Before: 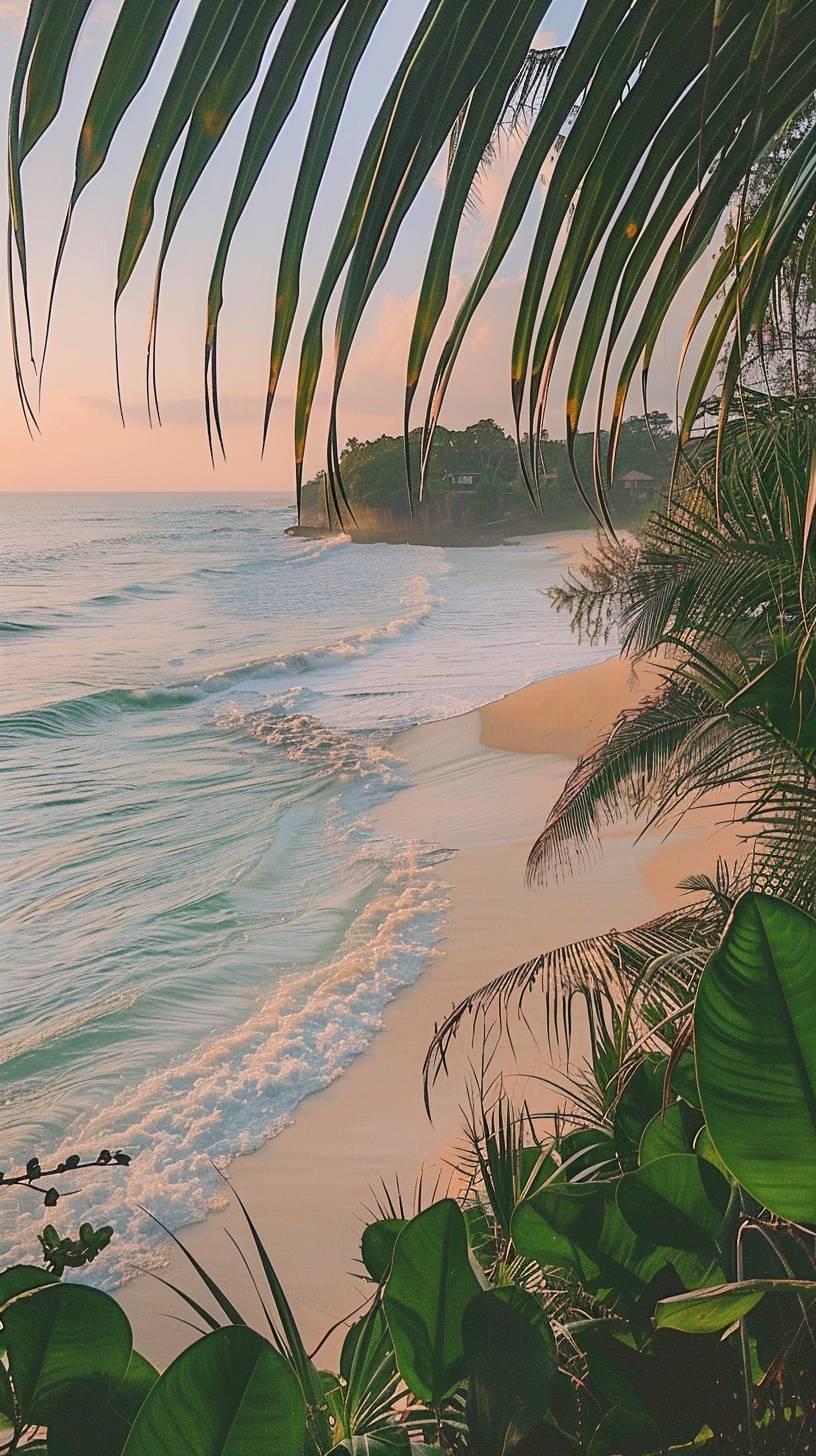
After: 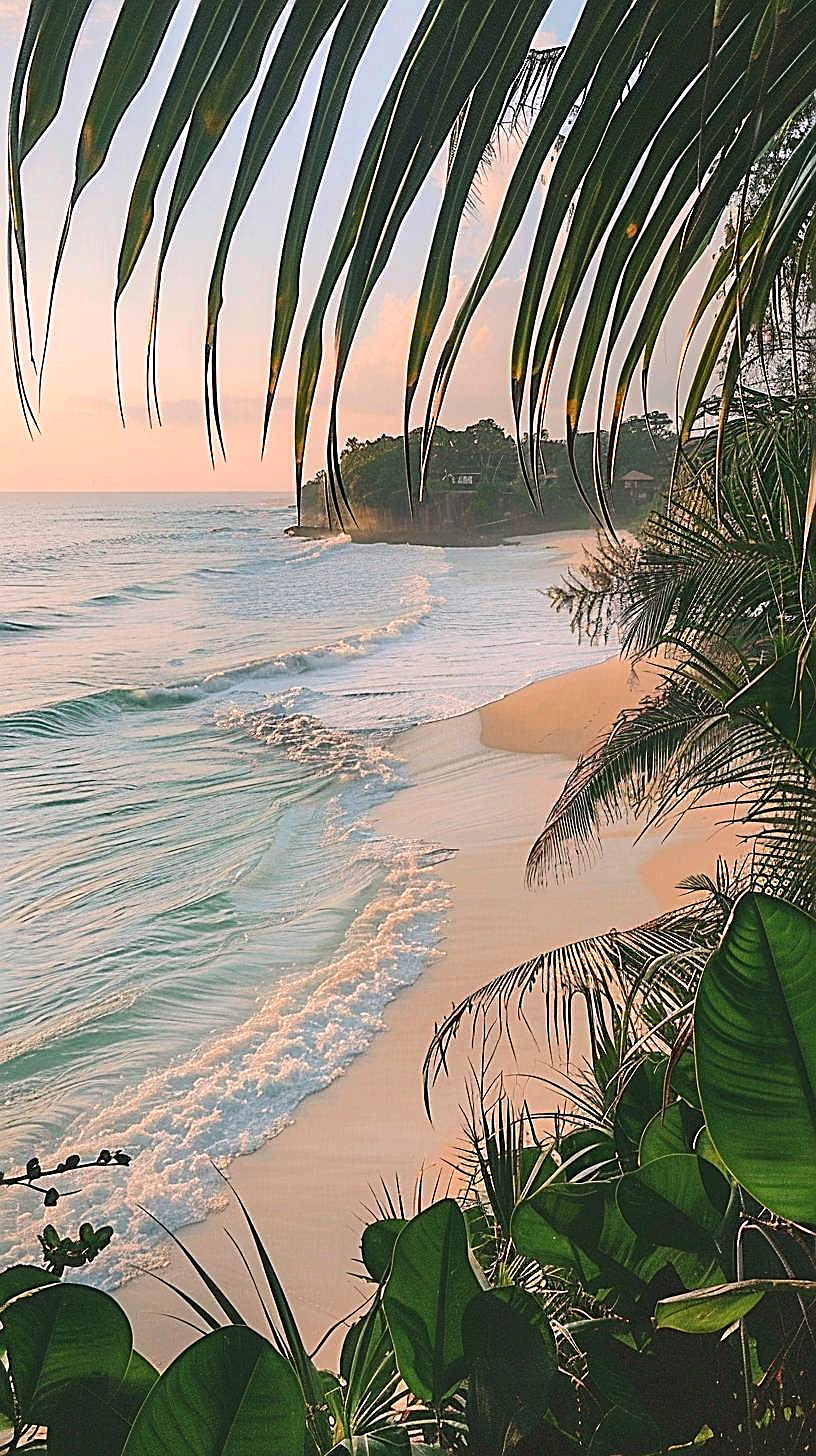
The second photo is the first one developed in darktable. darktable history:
sharpen: amount 0.901
tone equalizer: -8 EV -0.417 EV, -7 EV -0.389 EV, -6 EV -0.333 EV, -5 EV -0.222 EV, -3 EV 0.222 EV, -2 EV 0.333 EV, -1 EV 0.389 EV, +0 EV 0.417 EV, edges refinement/feathering 500, mask exposure compensation -1.57 EV, preserve details no
